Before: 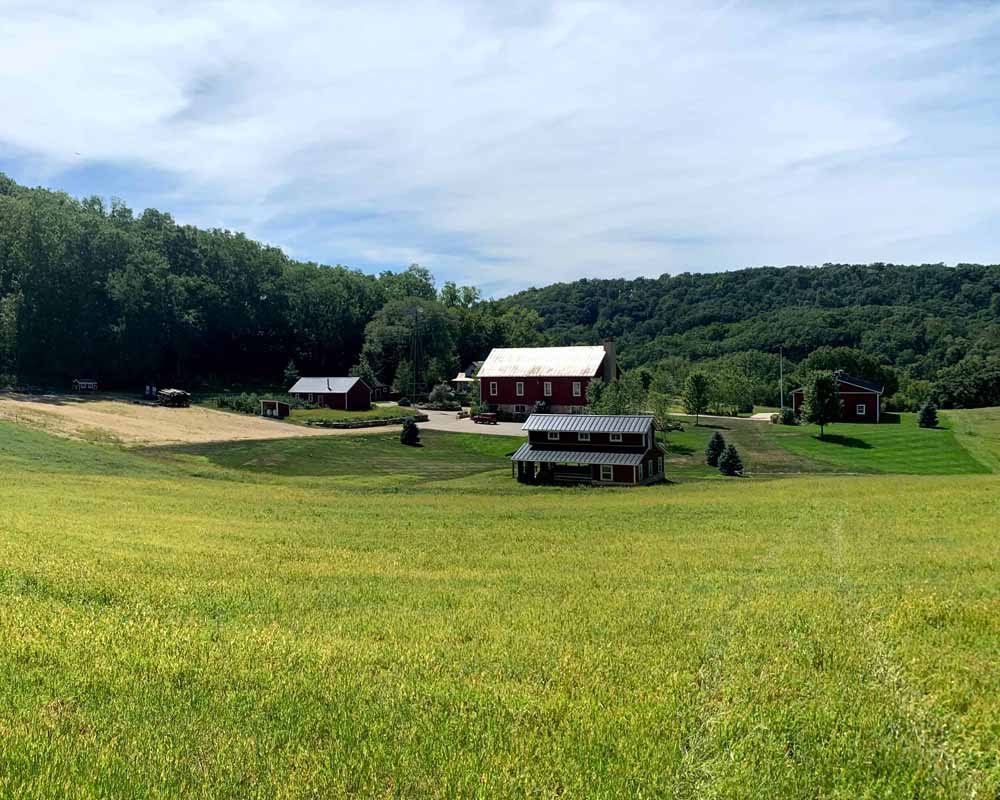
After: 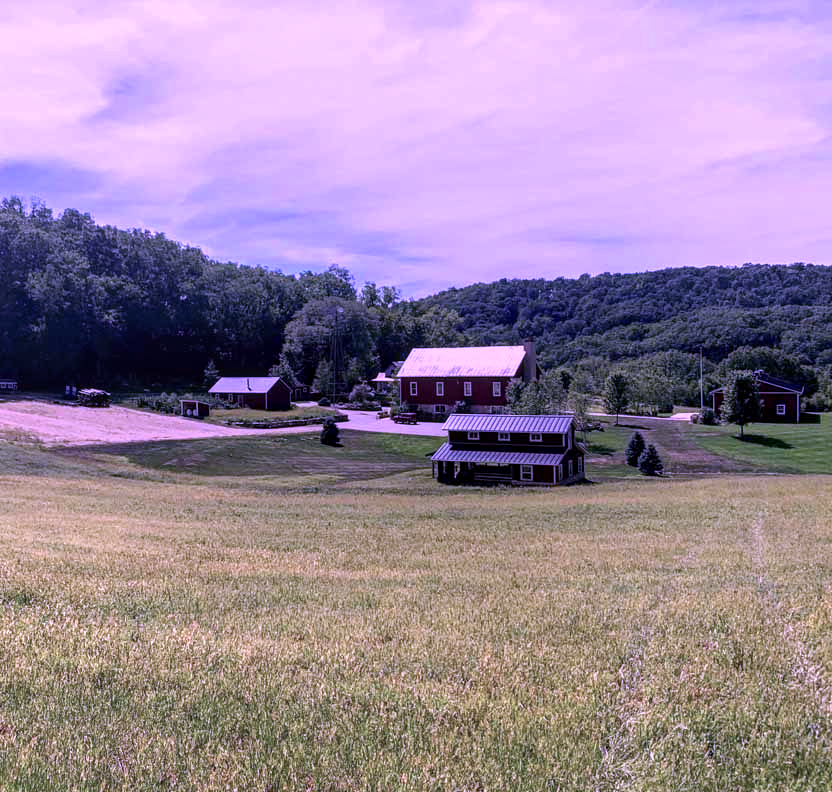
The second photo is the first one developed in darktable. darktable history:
color calibration: illuminant custom, x 0.379, y 0.481, temperature 4443.07 K
local contrast: on, module defaults
crop: left 8.026%, right 7.374%
